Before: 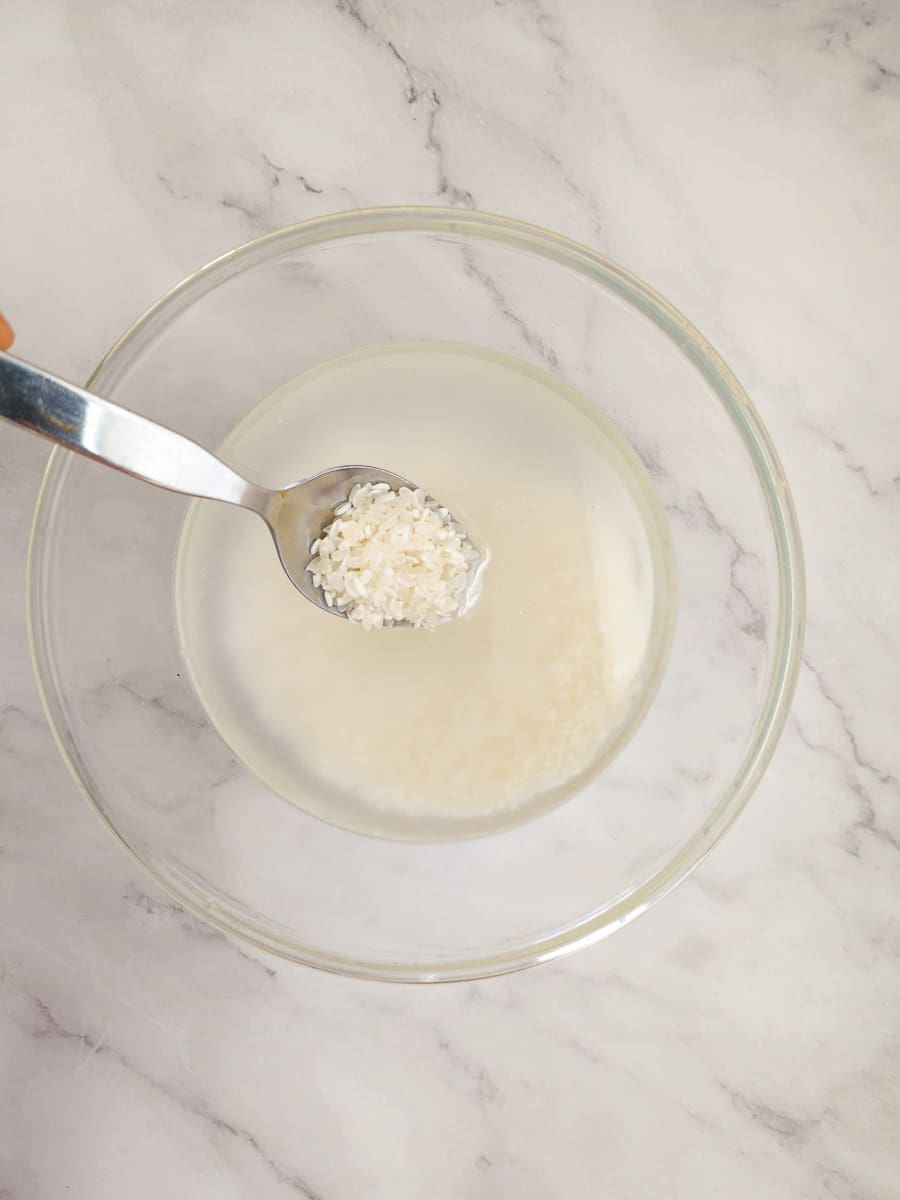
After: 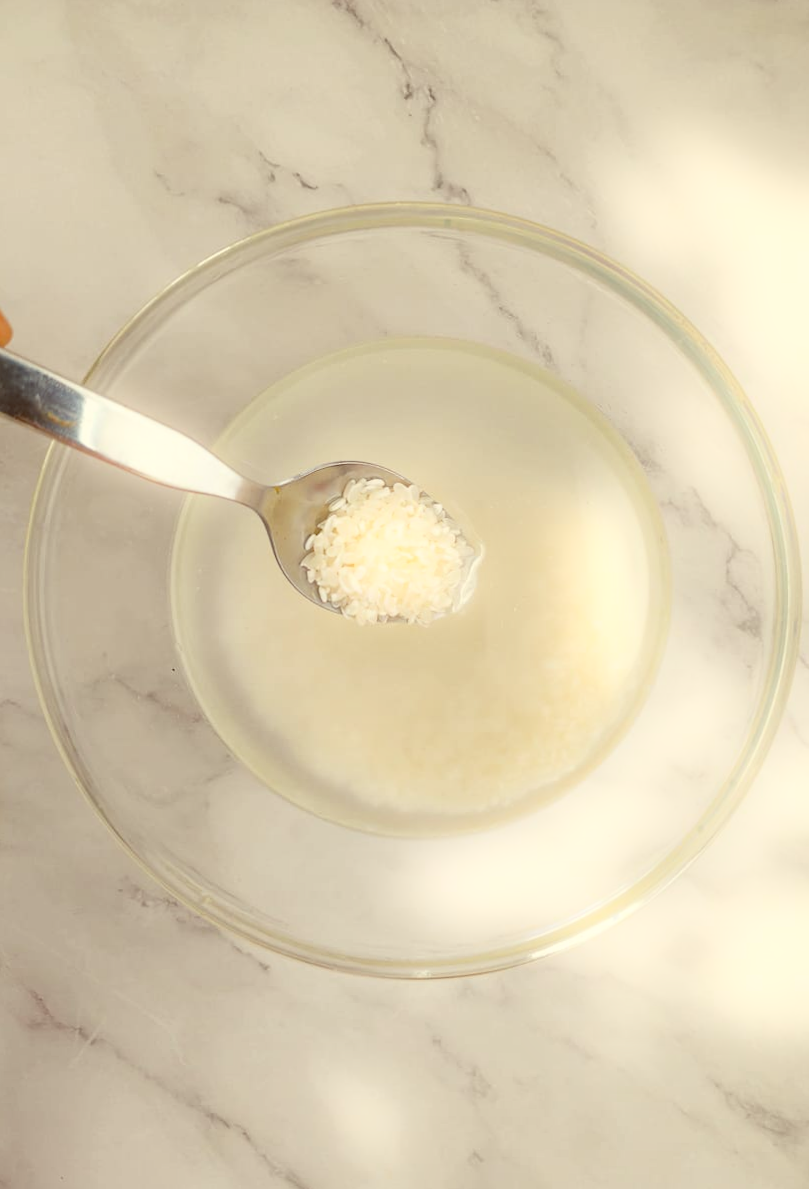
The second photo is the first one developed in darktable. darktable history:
color balance: lift [1.001, 1.007, 1, 0.993], gamma [1.023, 1.026, 1.01, 0.974], gain [0.964, 1.059, 1.073, 0.927]
rotate and perspective: rotation 0.192°, lens shift (horizontal) -0.015, crop left 0.005, crop right 0.996, crop top 0.006, crop bottom 0.99
crop: right 9.509%, bottom 0.031%
bloom: size 5%, threshold 95%, strength 15%
